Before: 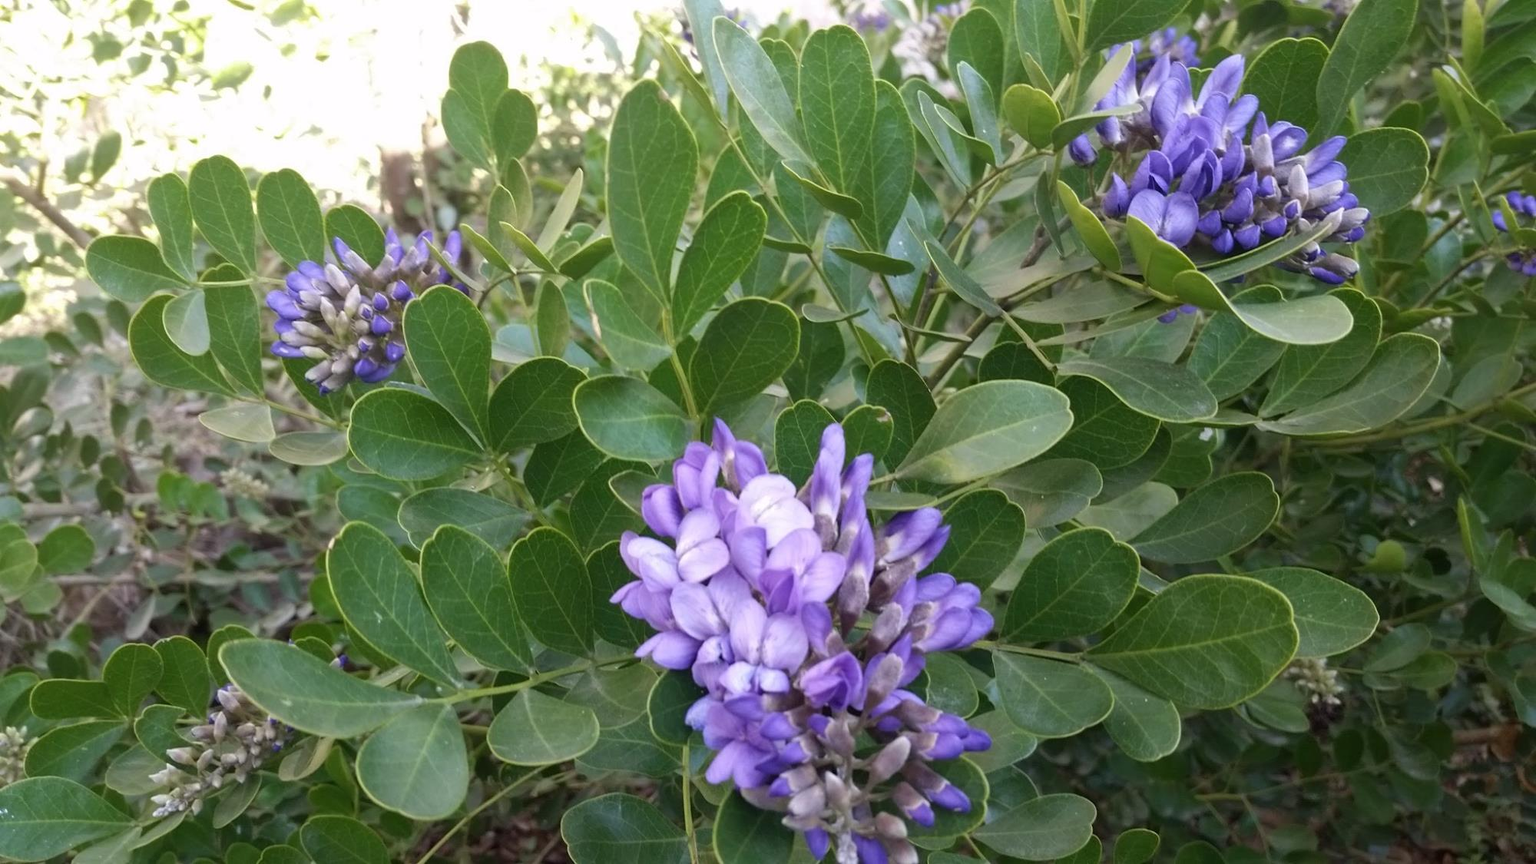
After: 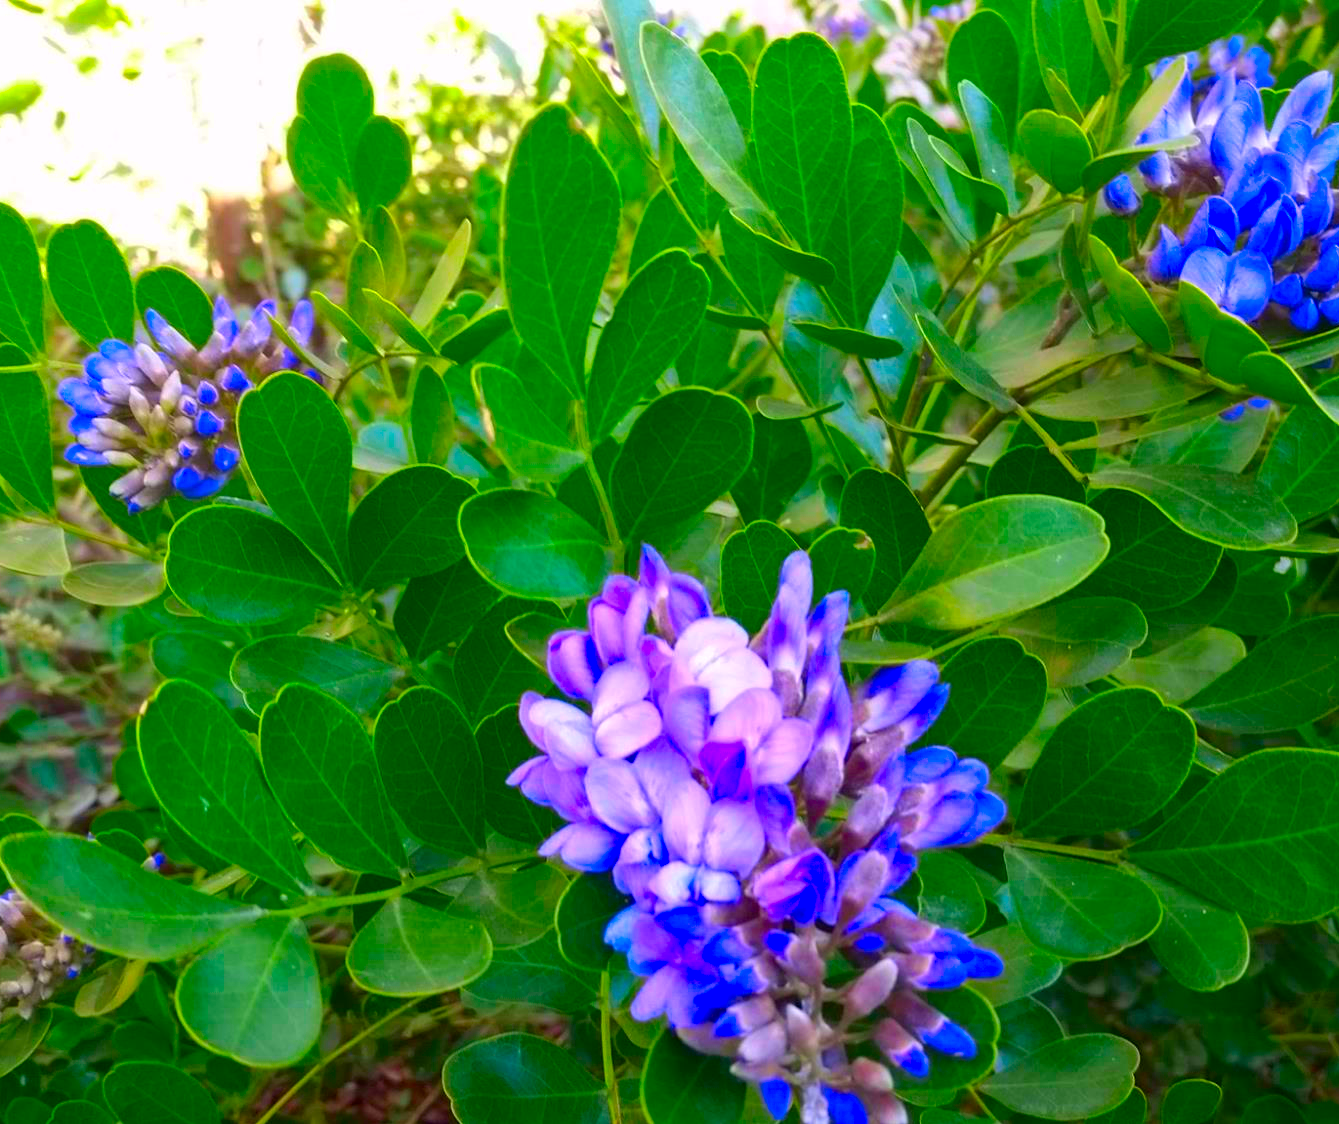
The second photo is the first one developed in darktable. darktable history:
color correction: highlights b* -0.035, saturation 2.94
crop and rotate: left 14.426%, right 18.59%
